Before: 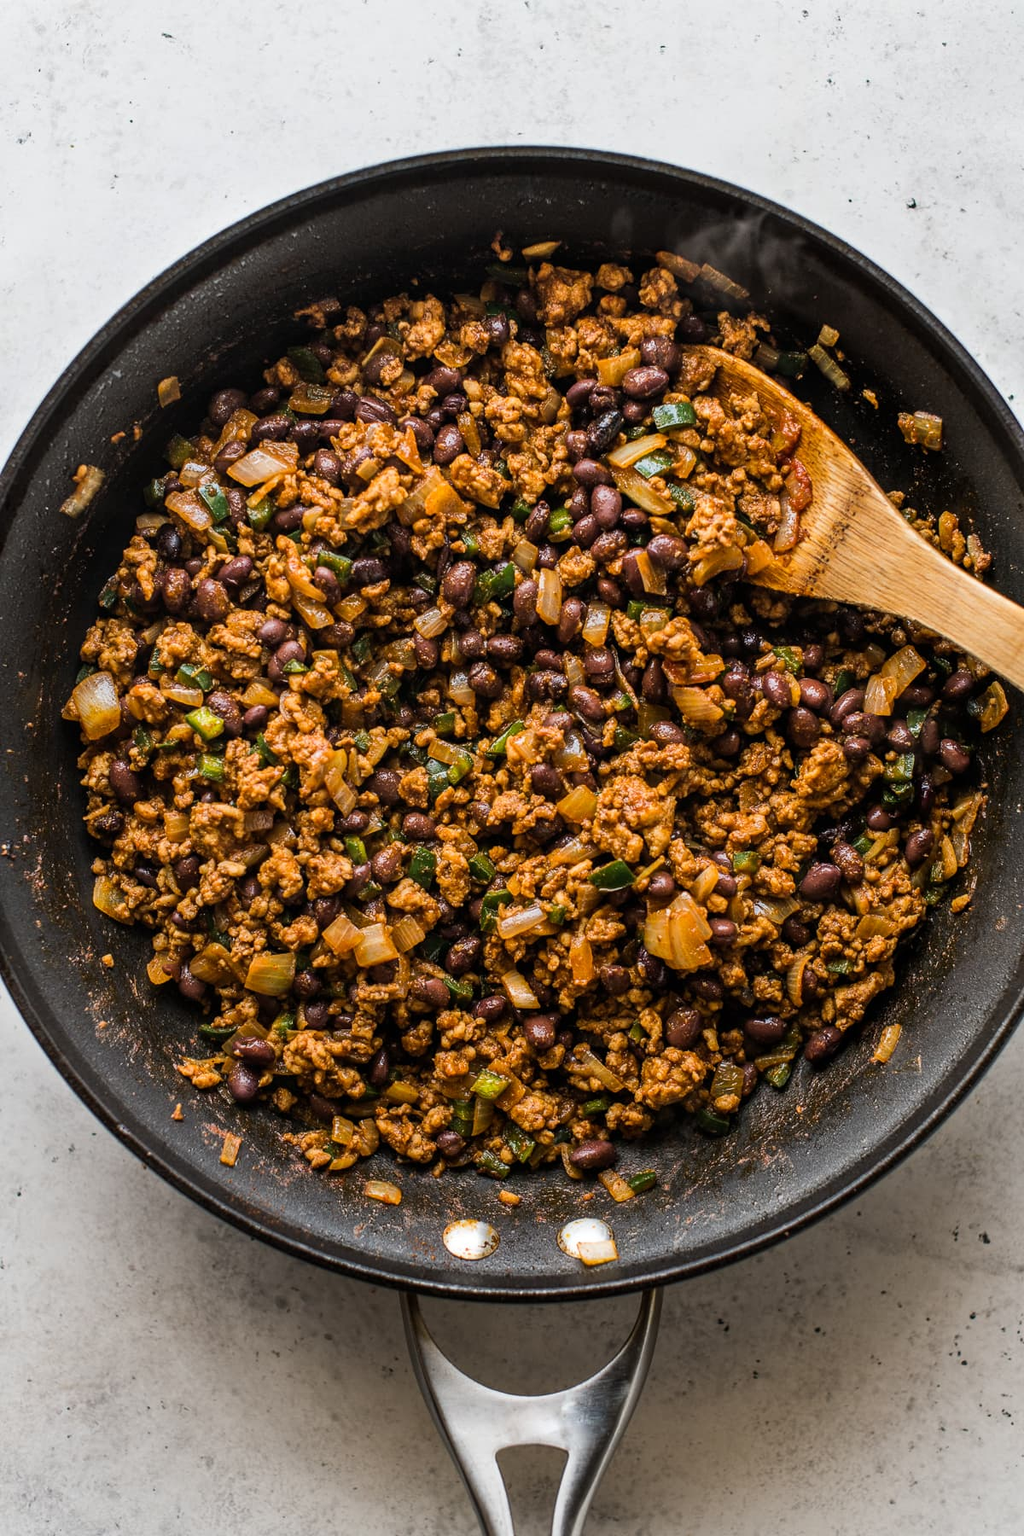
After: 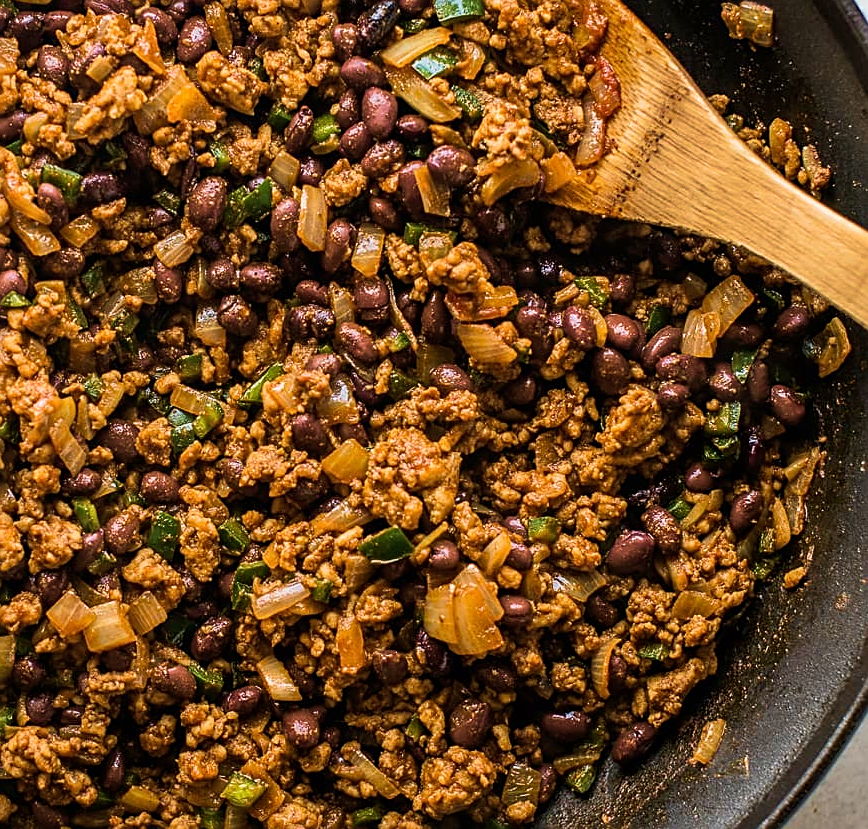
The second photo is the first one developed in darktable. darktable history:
velvia: strength 66.78%, mid-tones bias 0.976
sharpen: on, module defaults
crop and rotate: left 27.645%, top 26.743%, bottom 27.175%
